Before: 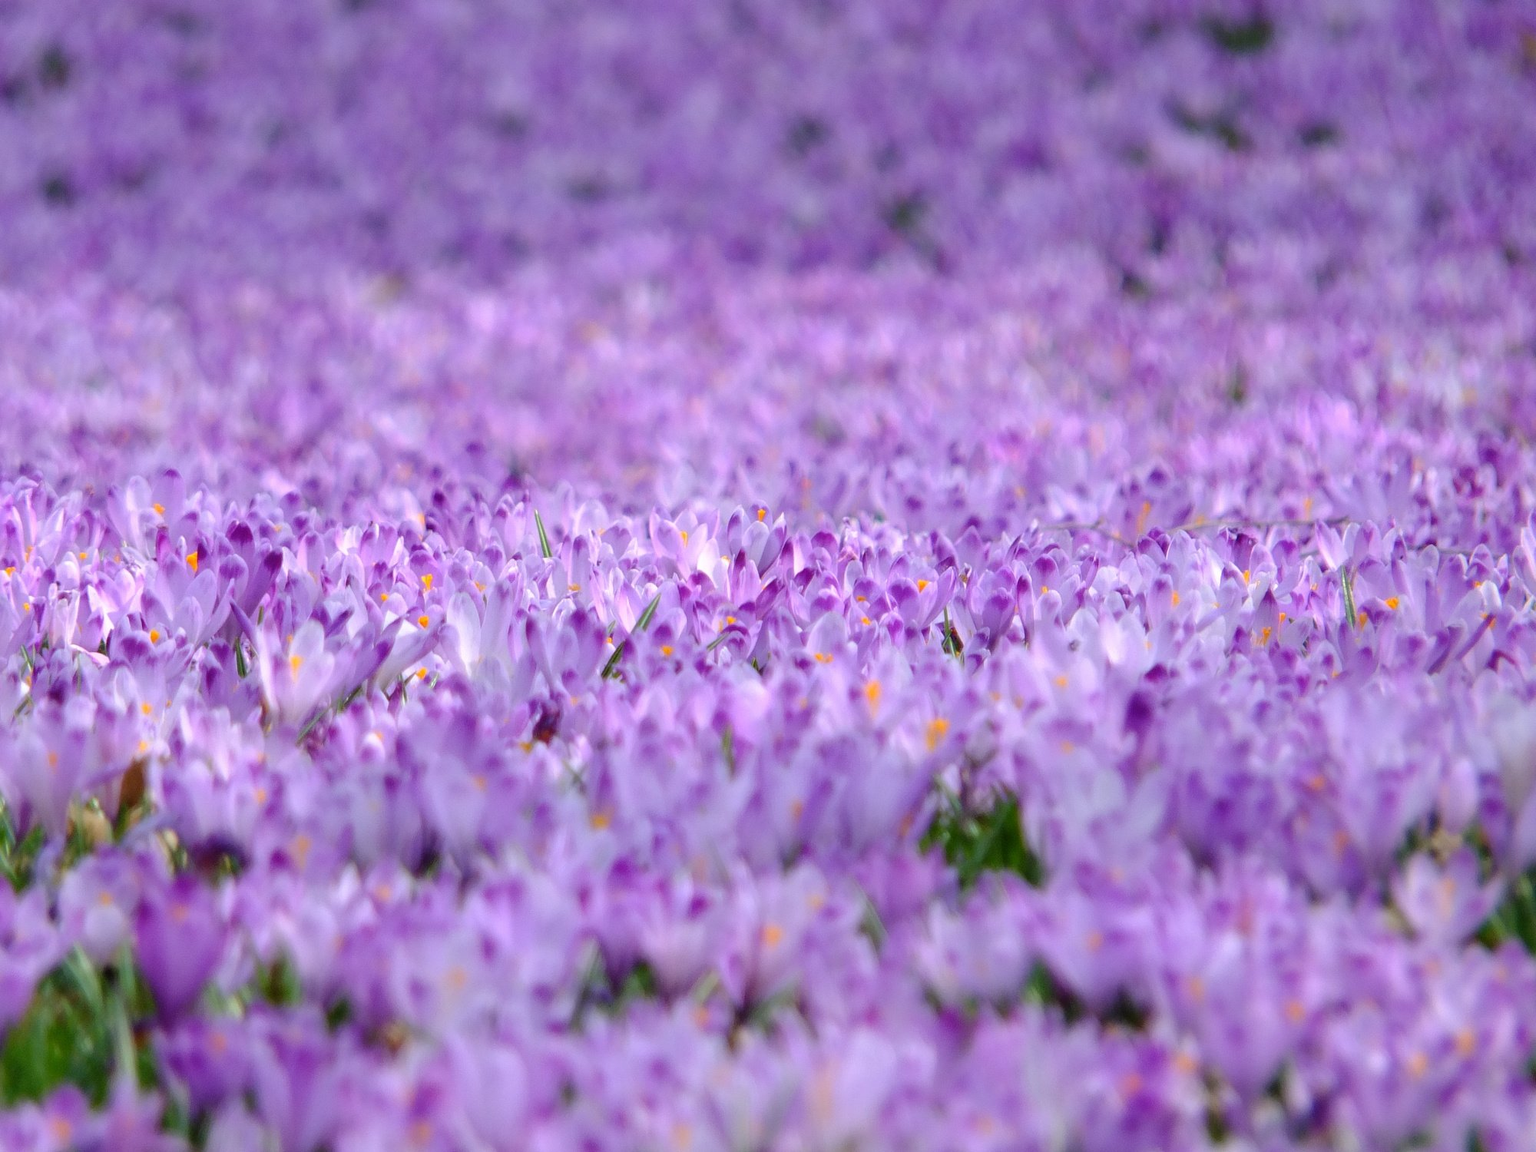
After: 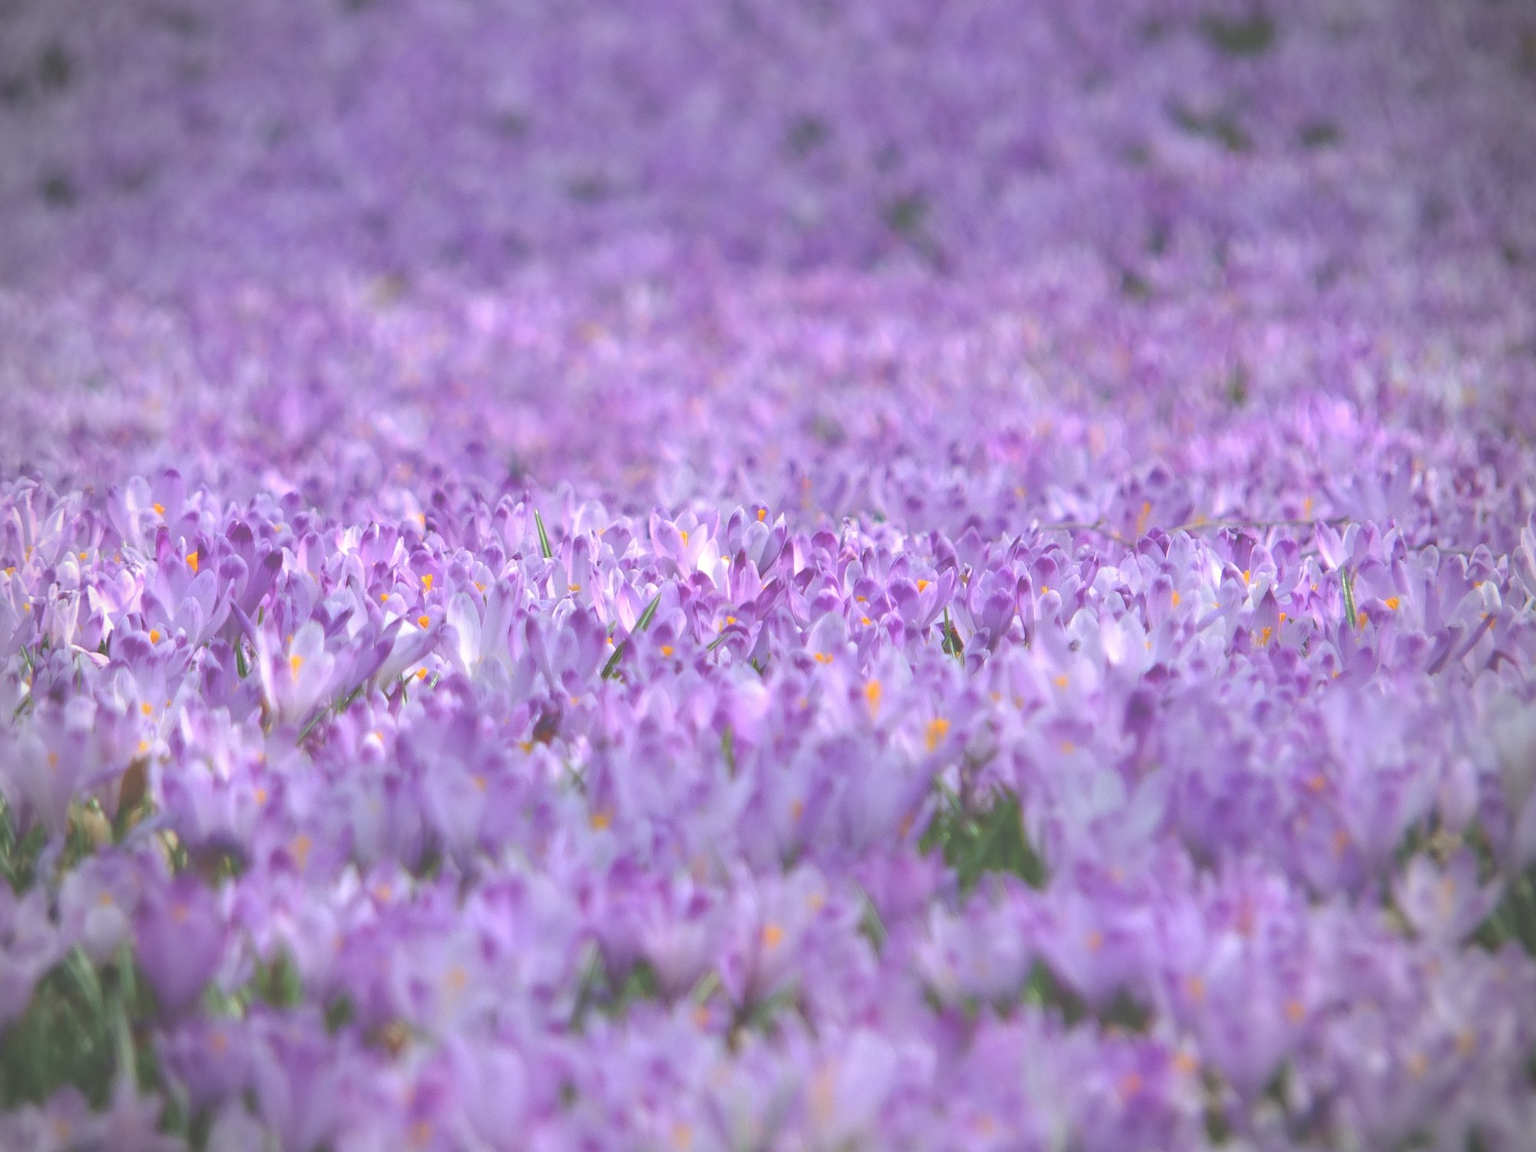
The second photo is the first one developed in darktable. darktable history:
haze removal: compatibility mode true, adaptive false
shadows and highlights: shadows 25.17, highlights -25.24
vignetting: fall-off radius 45.21%, saturation -0.641
contrast brightness saturation: contrast 0.053
exposure: black level correction -0.086, compensate exposure bias true, compensate highlight preservation false
